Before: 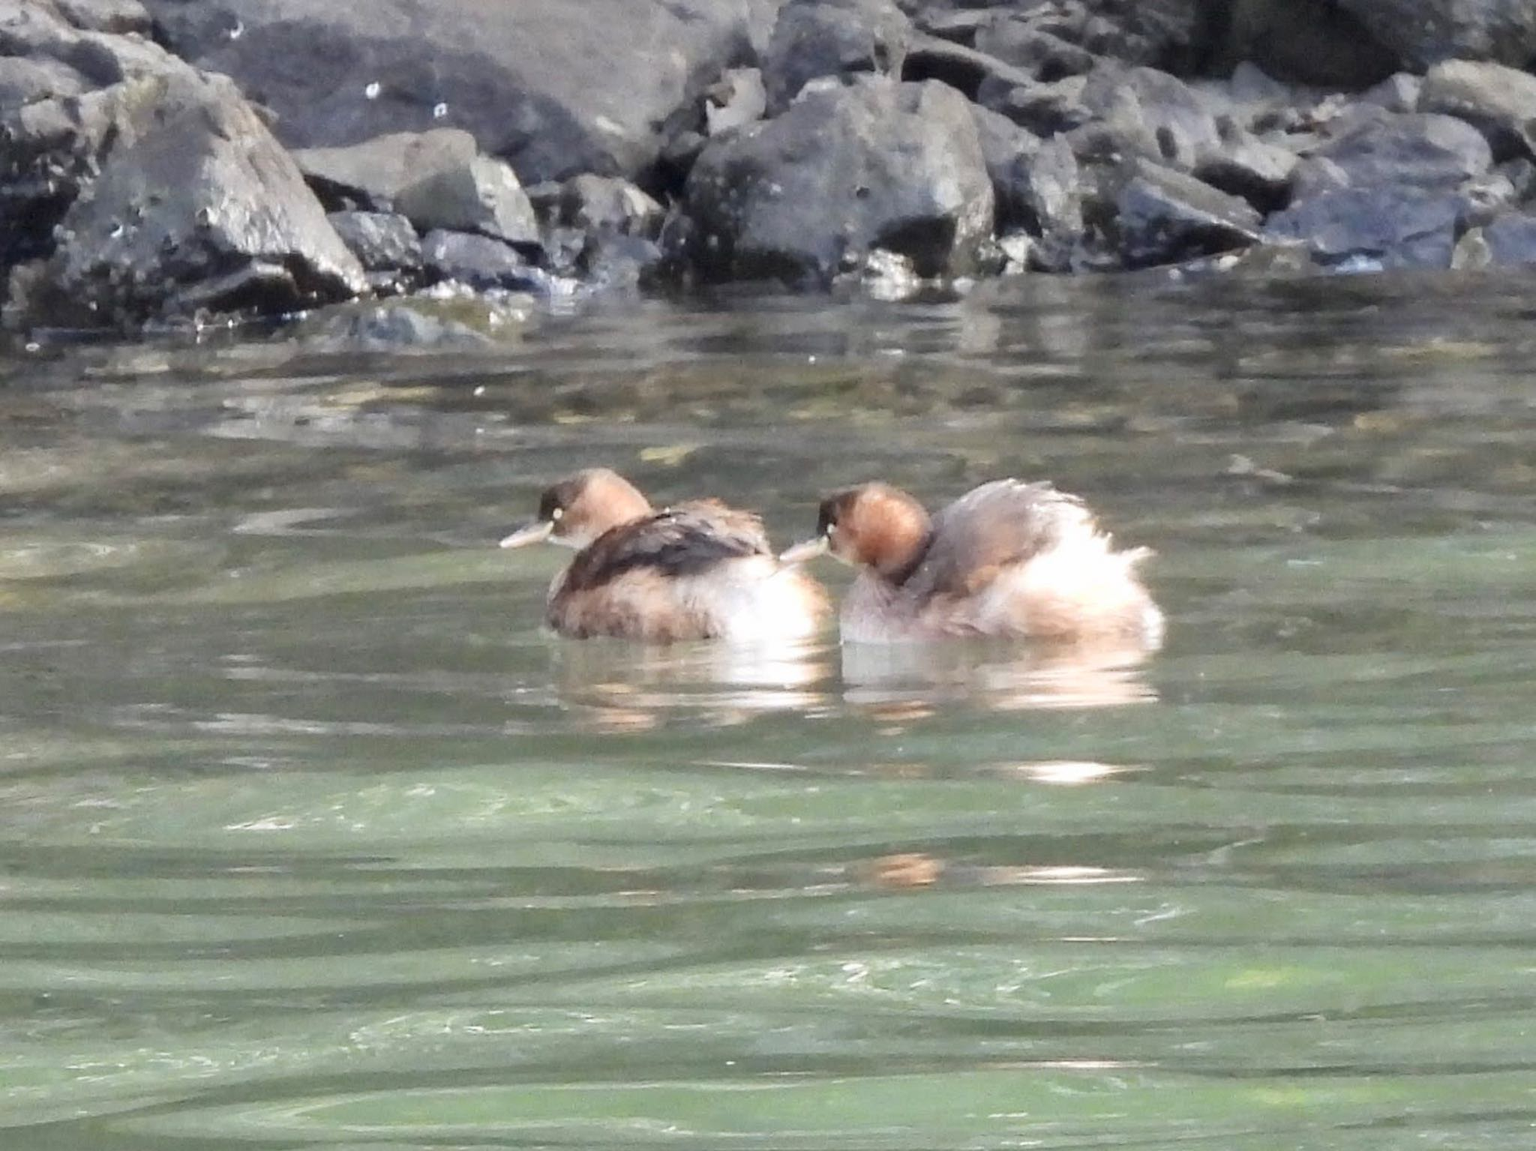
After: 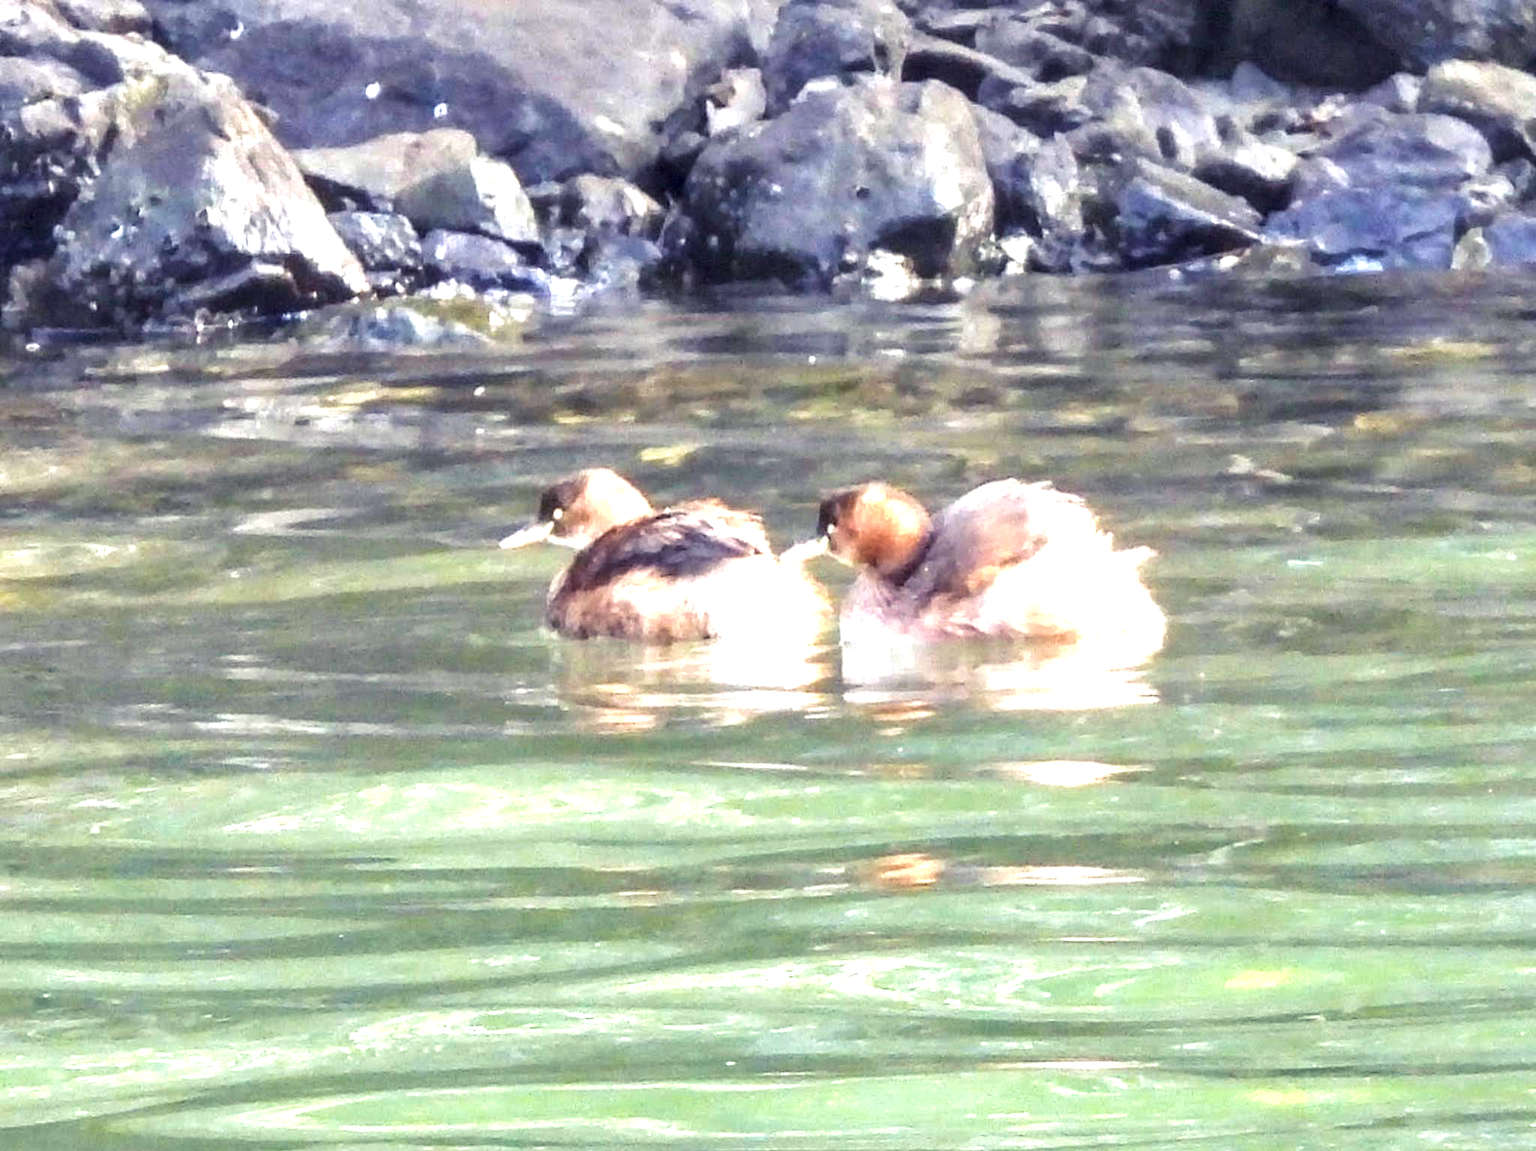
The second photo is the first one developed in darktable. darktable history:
velvia: on, module defaults
local contrast: on, module defaults
color balance rgb: shadows lift › luminance -21.393%, shadows lift › chroma 6.693%, shadows lift › hue 270.96°, perceptual saturation grading › global saturation 19.836%, perceptual brilliance grading › global brilliance 30.587%, global vibrance 20%
